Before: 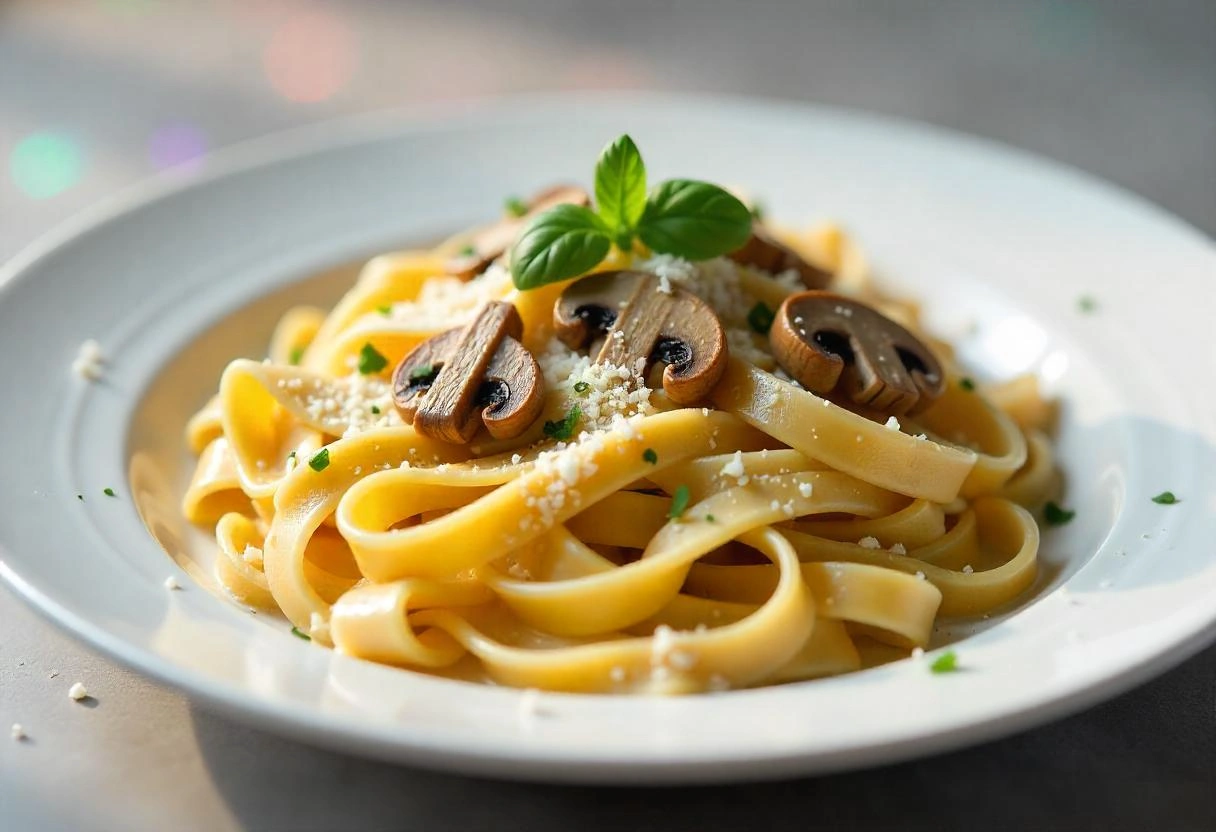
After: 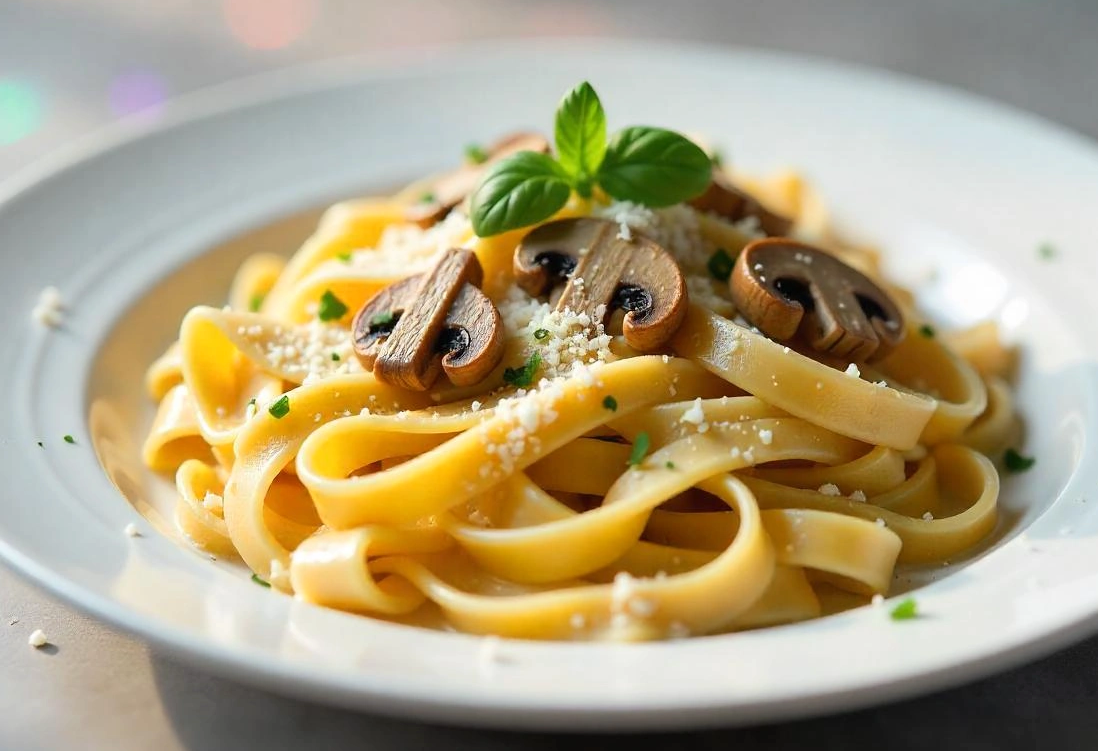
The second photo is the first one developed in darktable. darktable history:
crop: left 3.305%, top 6.436%, right 6.389%, bottom 3.258%
base curve: curves: ch0 [(0, 0) (0.472, 0.508) (1, 1)]
